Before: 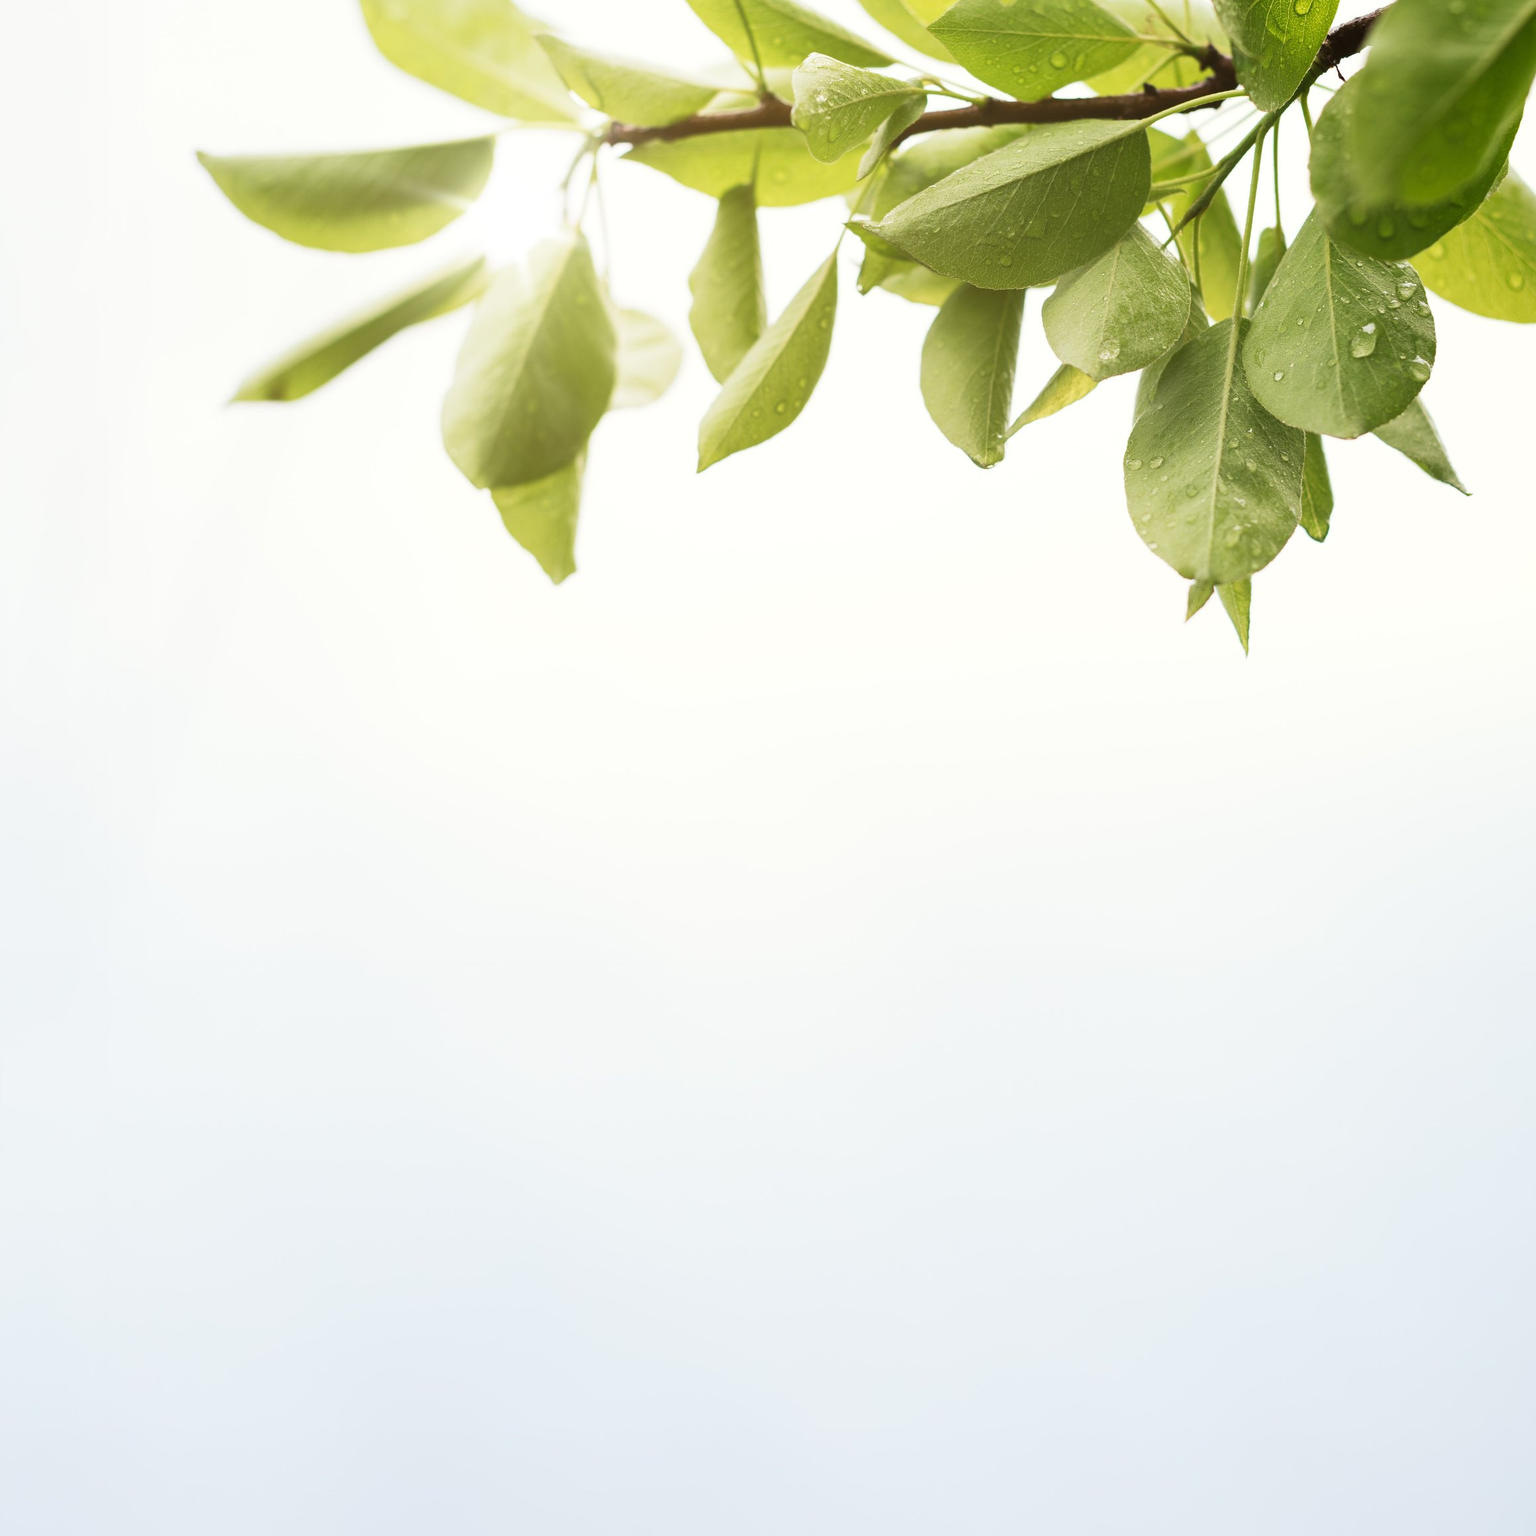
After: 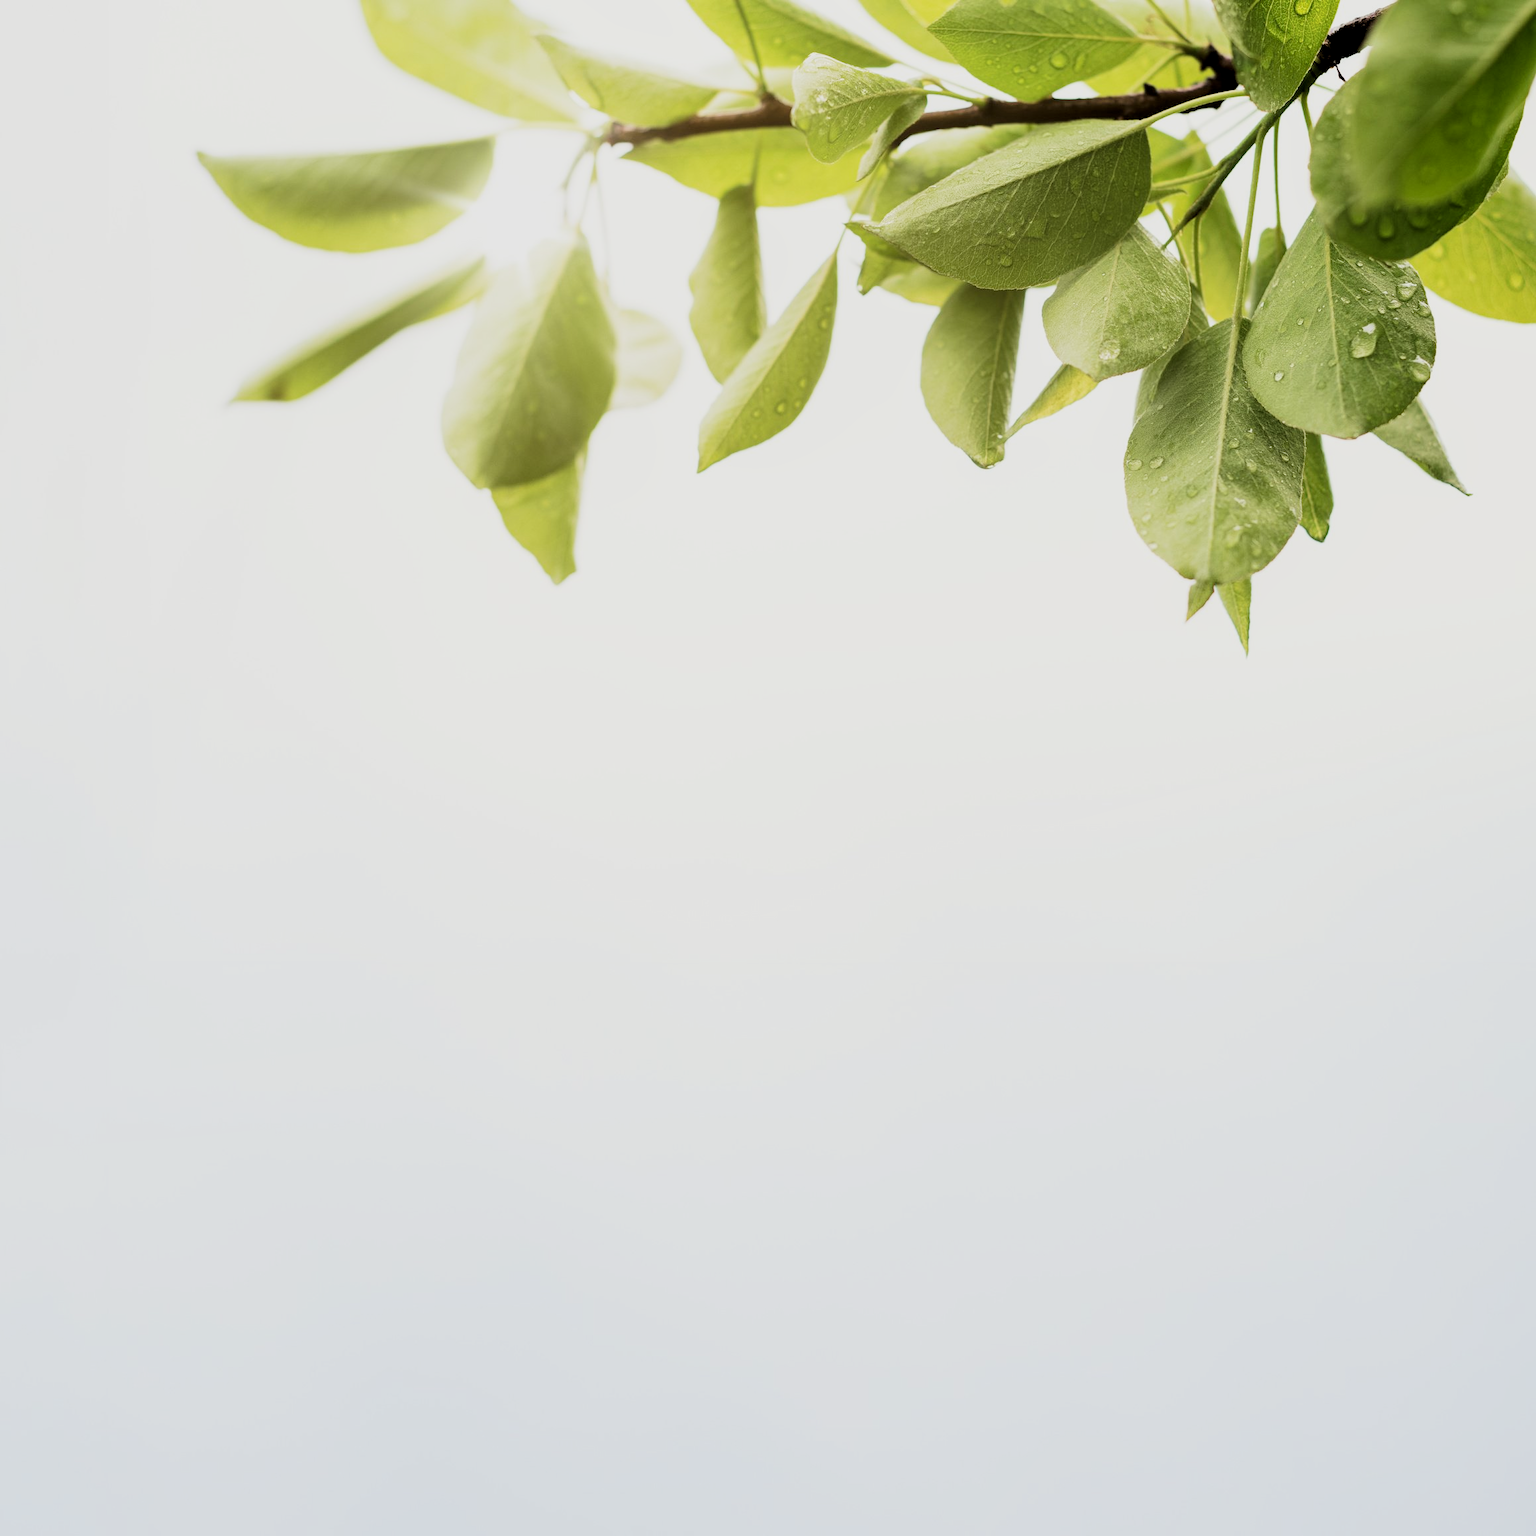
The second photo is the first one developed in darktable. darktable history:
local contrast: highlights 101%, shadows 103%, detail 120%, midtone range 0.2
filmic rgb: black relative exposure -5.03 EV, white relative exposure 3.97 EV, hardness 2.9, contrast 1.299, highlights saturation mix -30.27%
